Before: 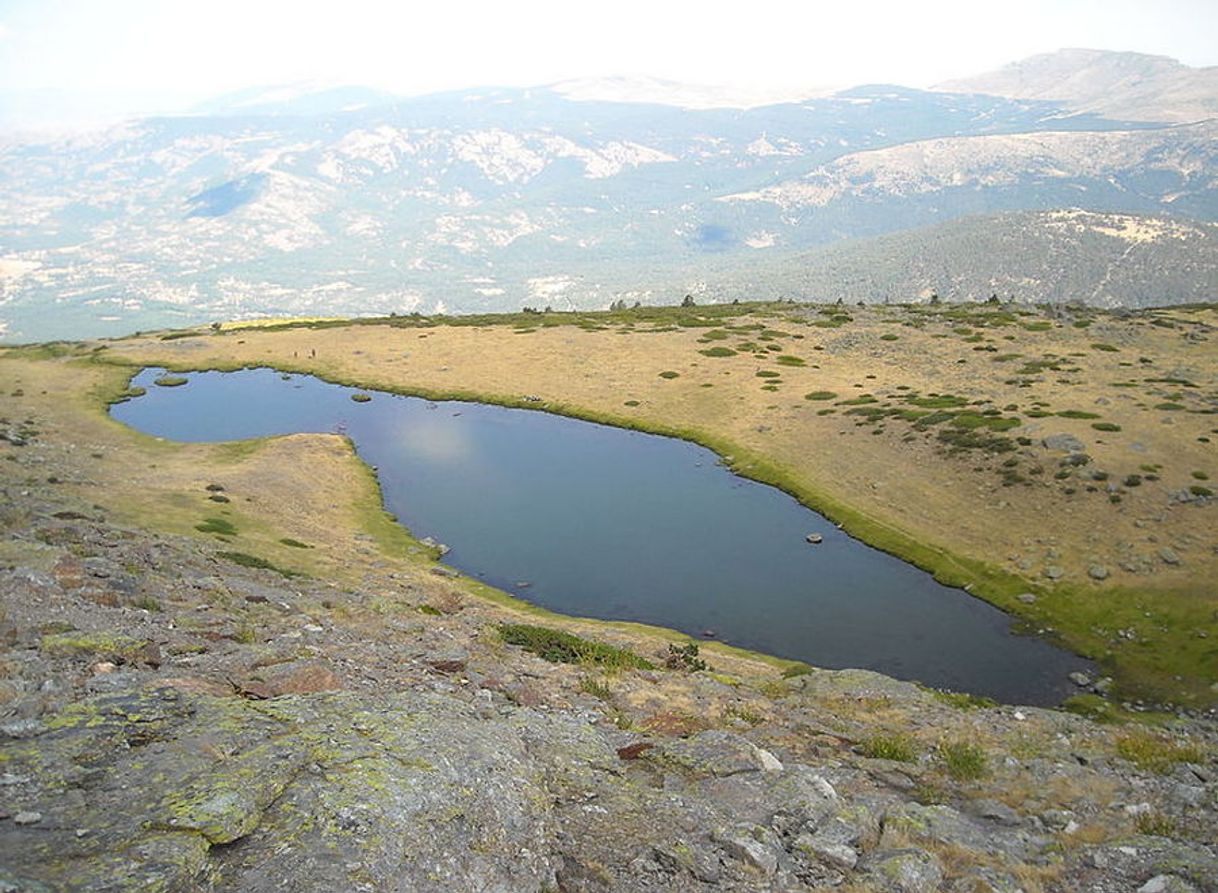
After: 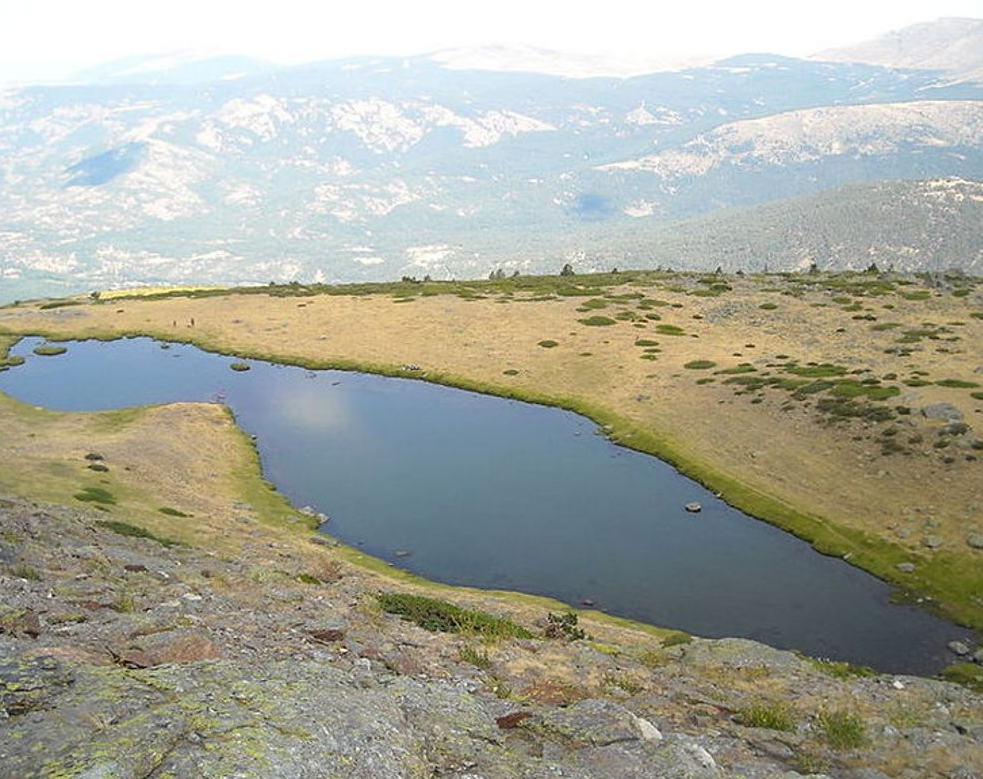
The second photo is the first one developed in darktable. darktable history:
crop: left 9.995%, top 3.545%, right 9.251%, bottom 9.204%
